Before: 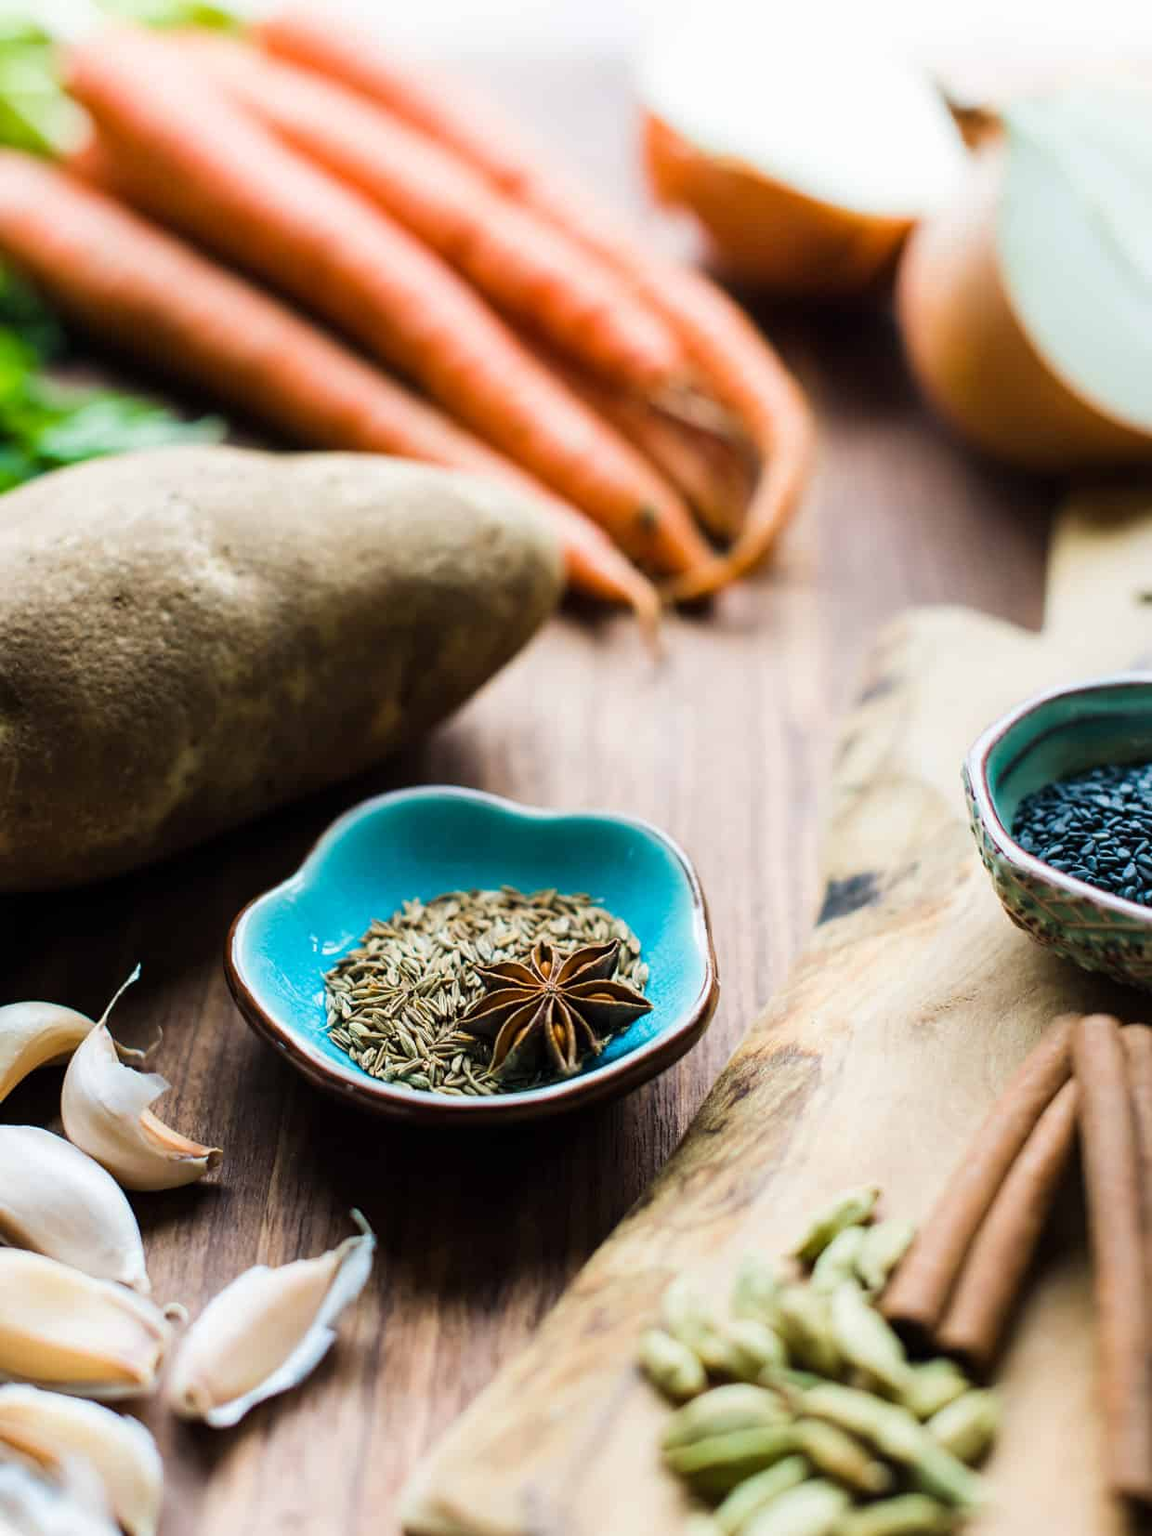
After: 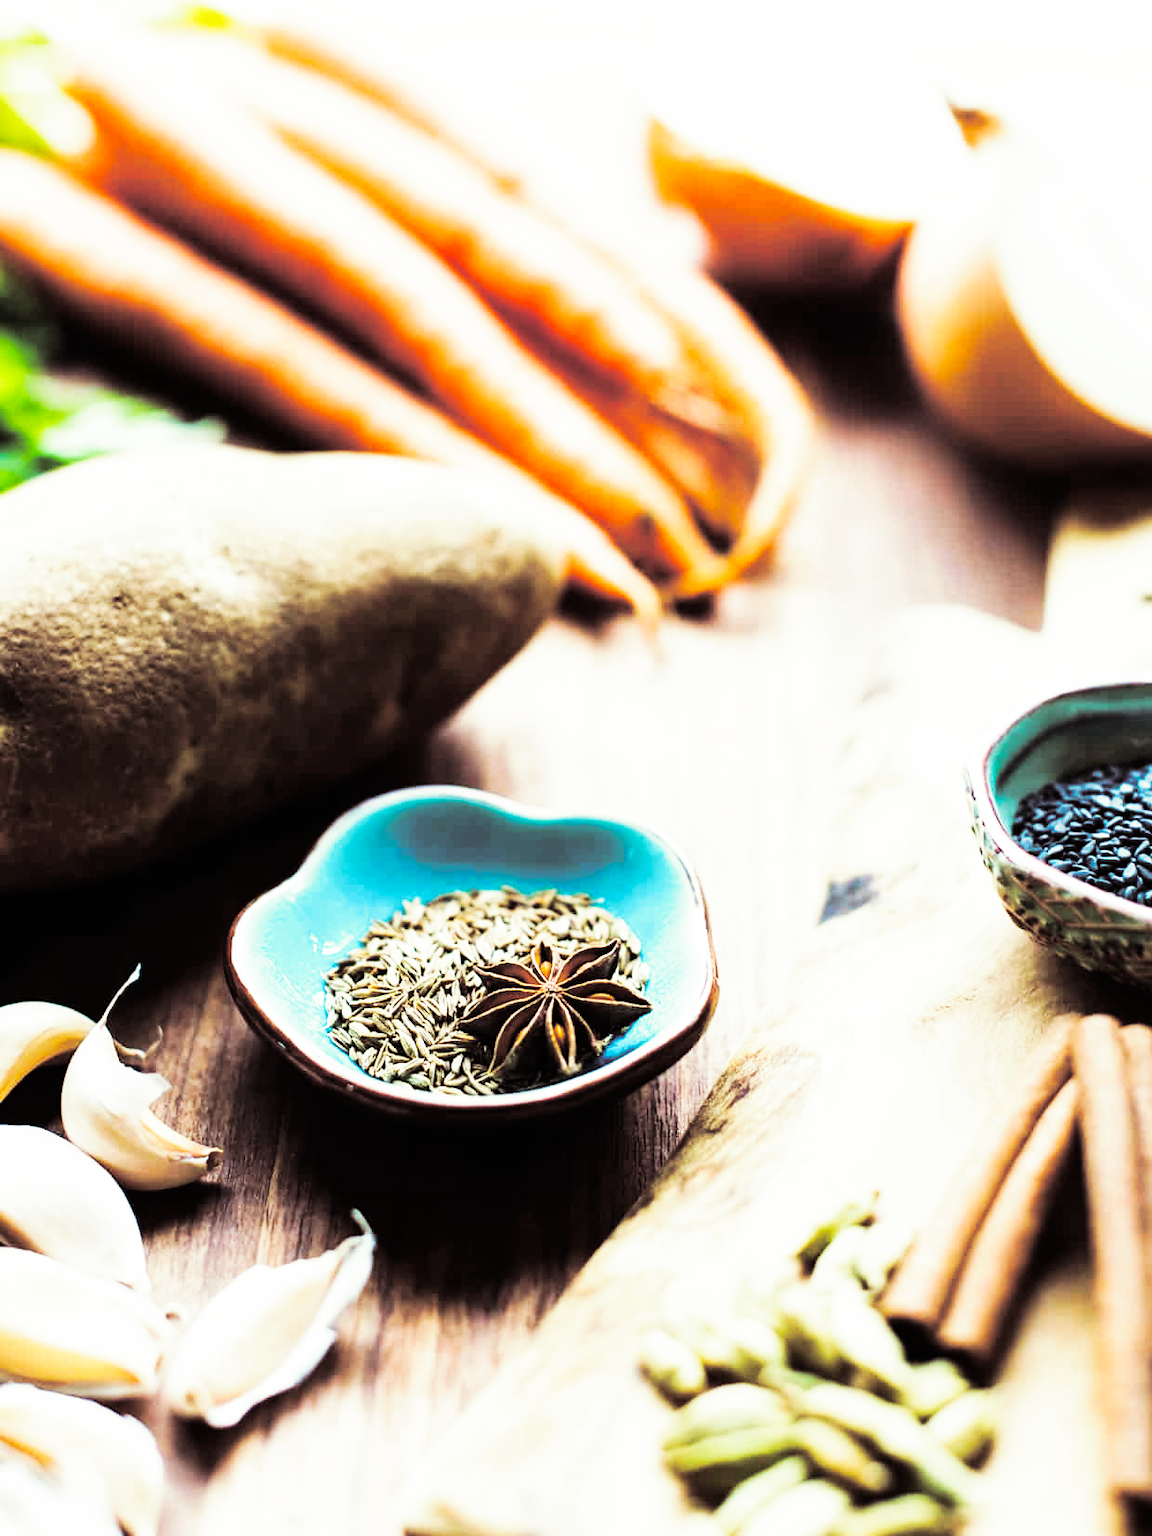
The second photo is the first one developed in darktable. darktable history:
base curve: curves: ch0 [(0, 0) (0.007, 0.004) (0.027, 0.03) (0.046, 0.07) (0.207, 0.54) (0.442, 0.872) (0.673, 0.972) (1, 1)], preserve colors none
split-toning: shadows › saturation 0.2
